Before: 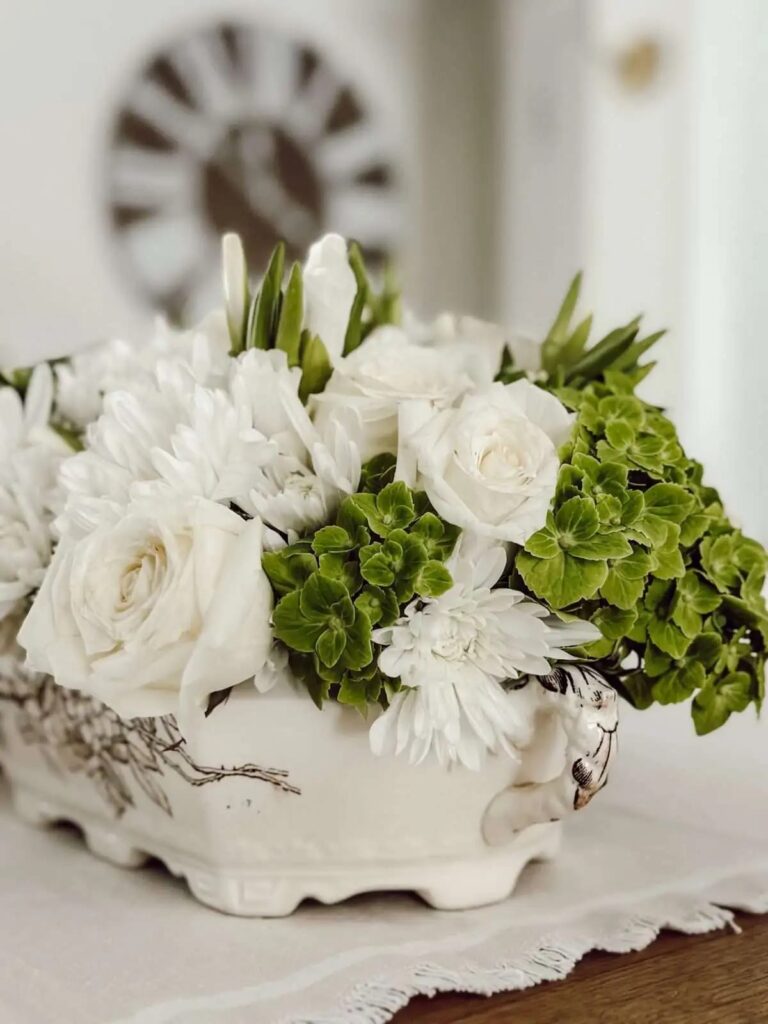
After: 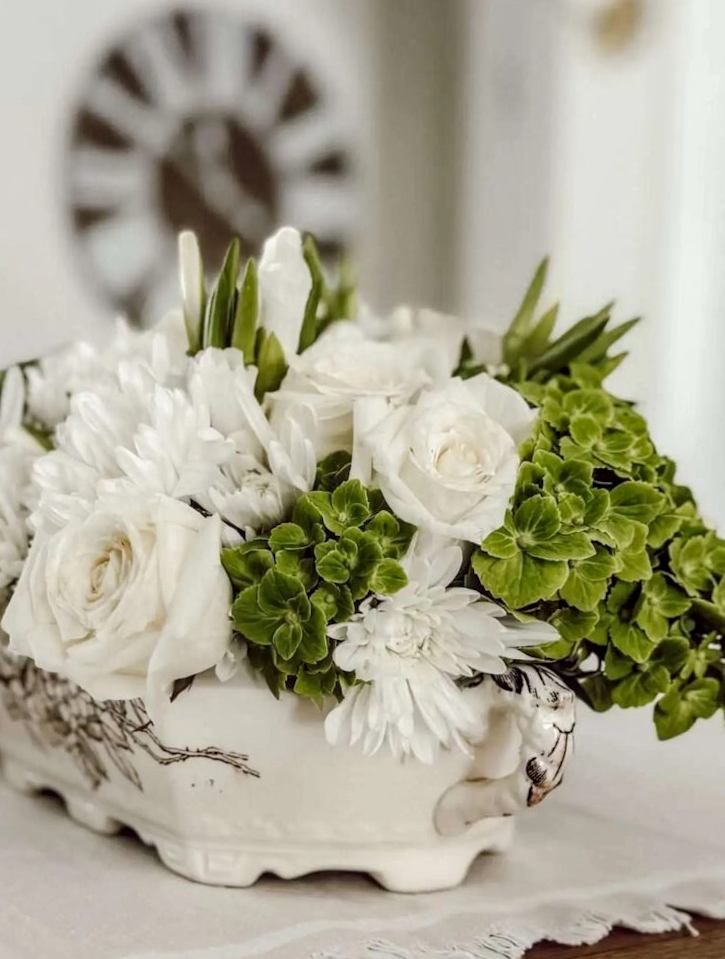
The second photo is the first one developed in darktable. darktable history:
local contrast: on, module defaults
rotate and perspective: rotation 0.062°, lens shift (vertical) 0.115, lens shift (horizontal) -0.133, crop left 0.047, crop right 0.94, crop top 0.061, crop bottom 0.94
